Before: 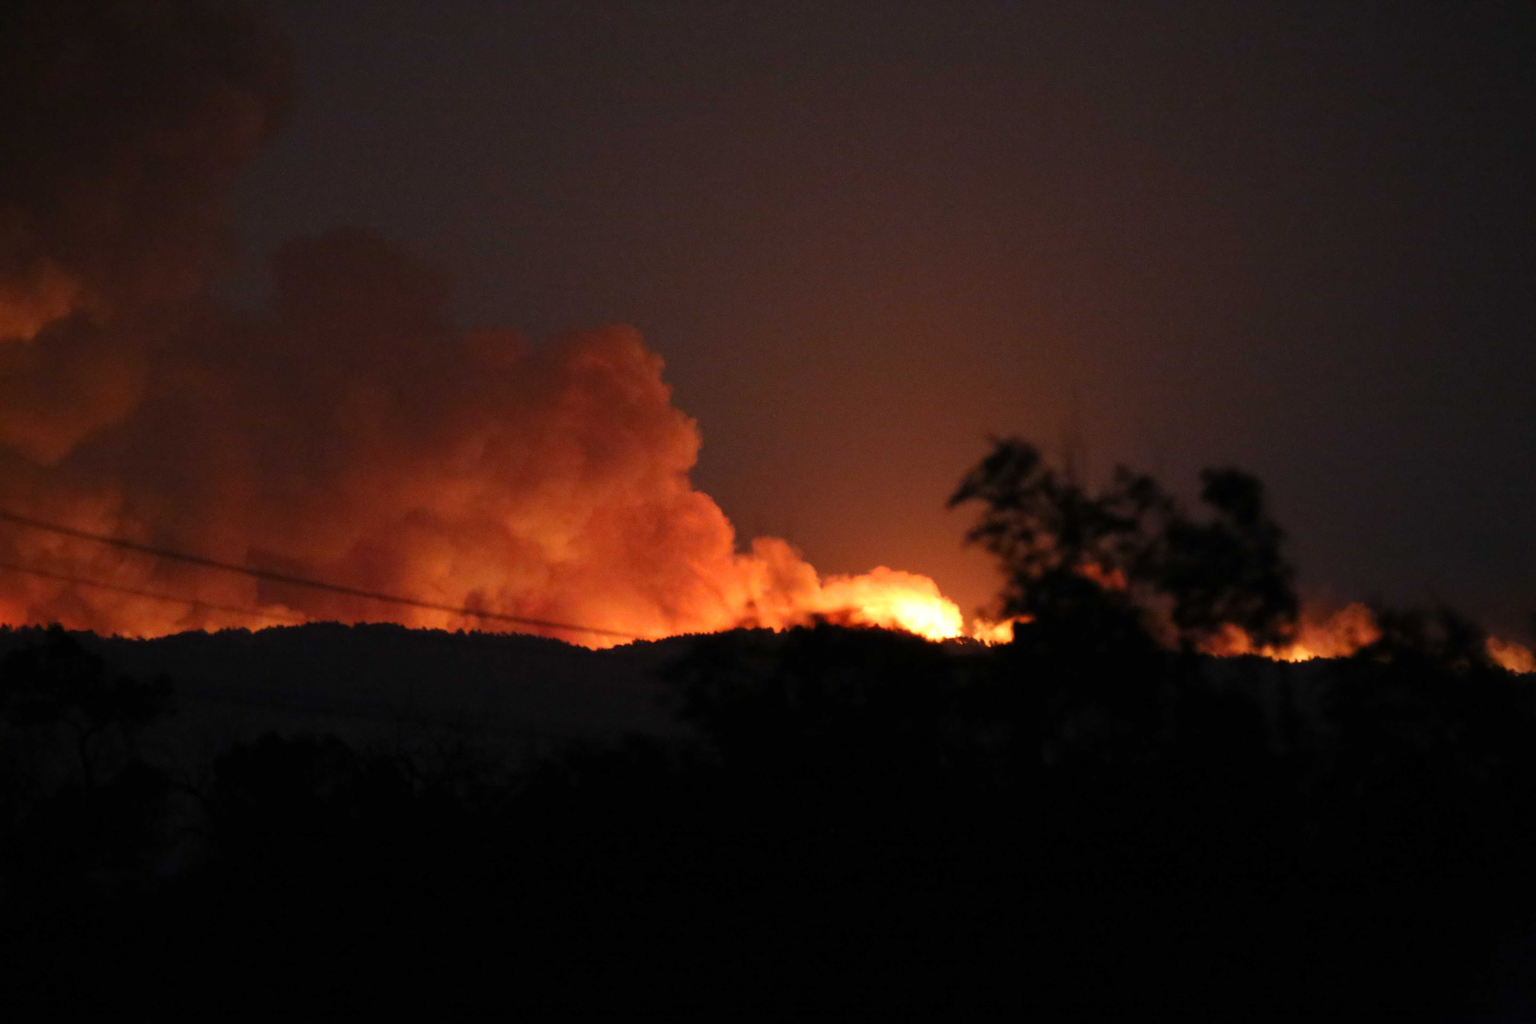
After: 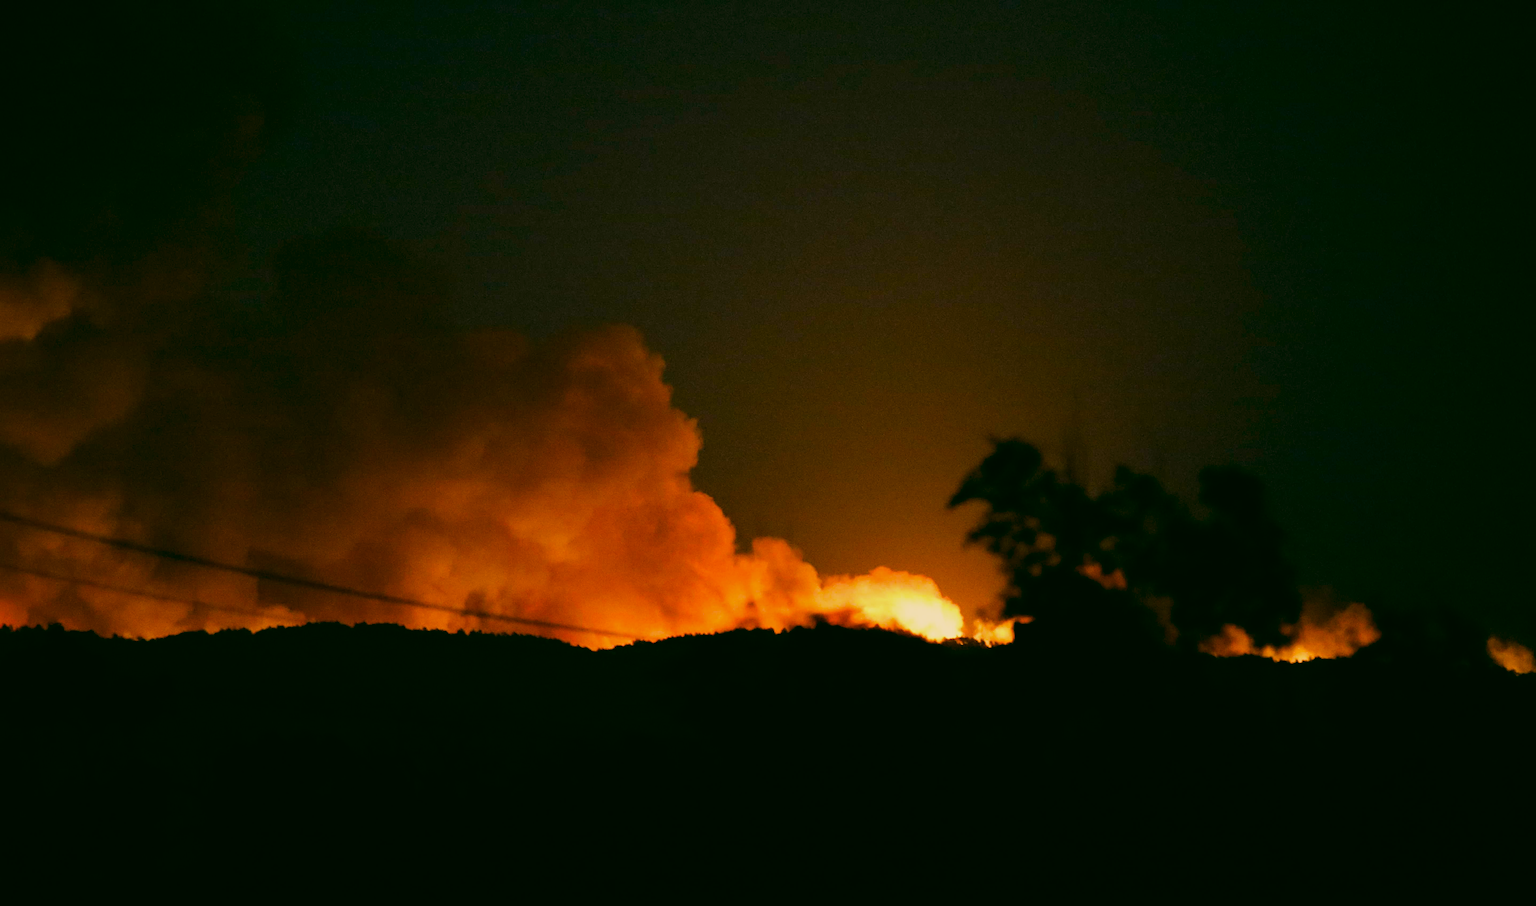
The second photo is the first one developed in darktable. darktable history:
color correction: highlights a* 5.3, highlights b* 24.26, shadows a* -15.58, shadows b* 4.02
sigmoid: on, module defaults
crop and rotate: top 0%, bottom 11.49%
sharpen: radius 4.883
